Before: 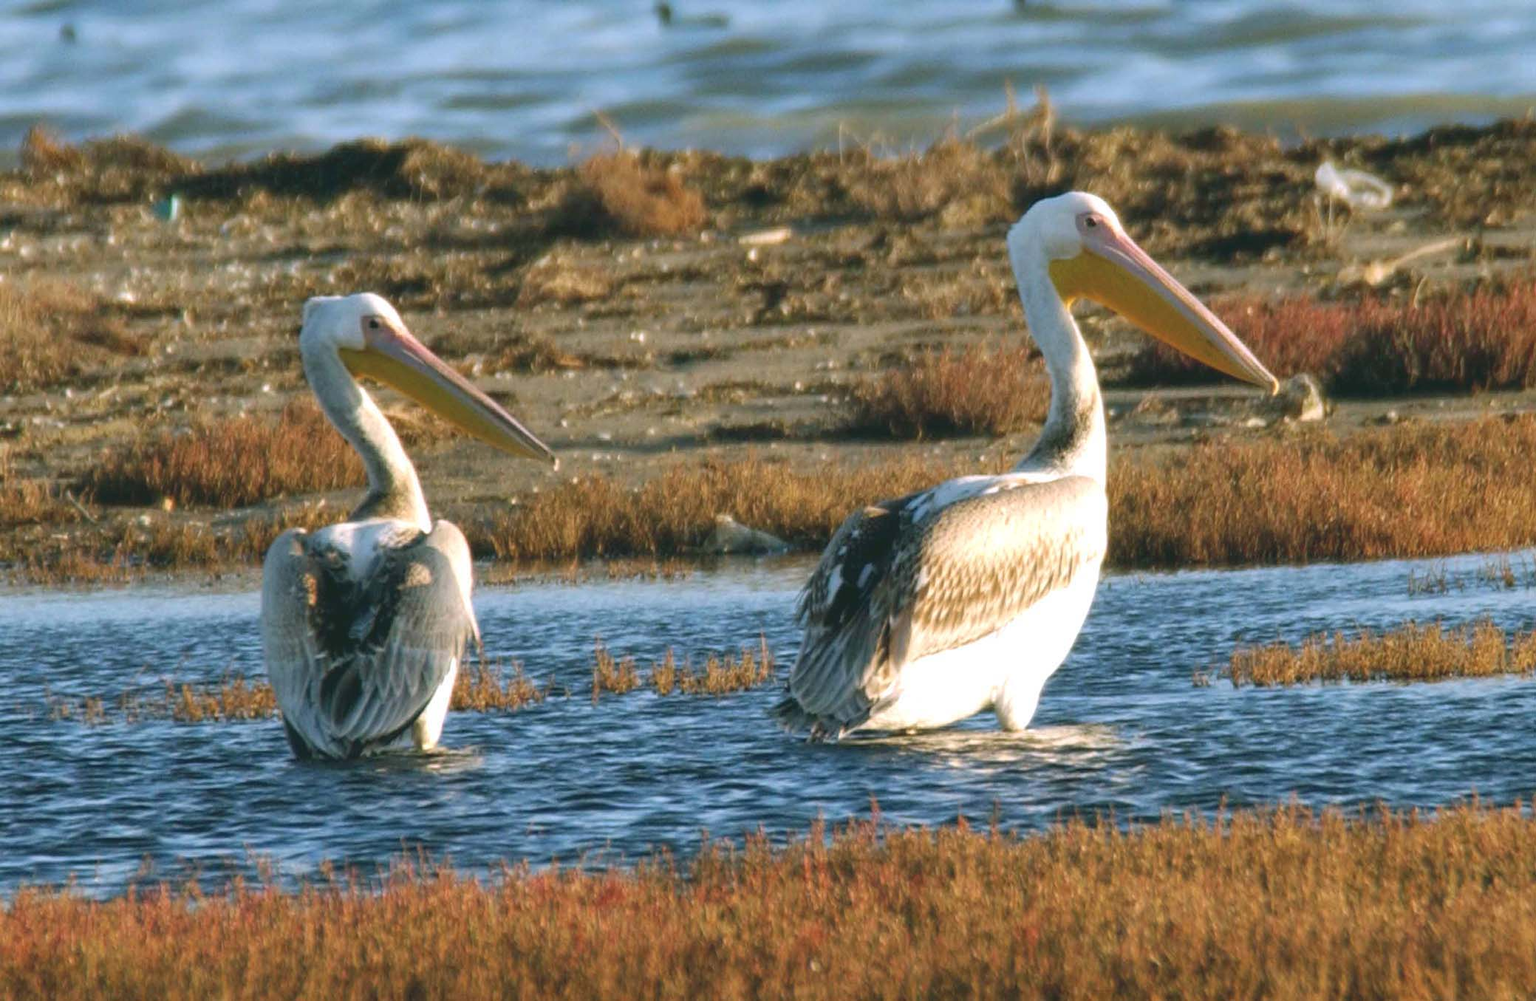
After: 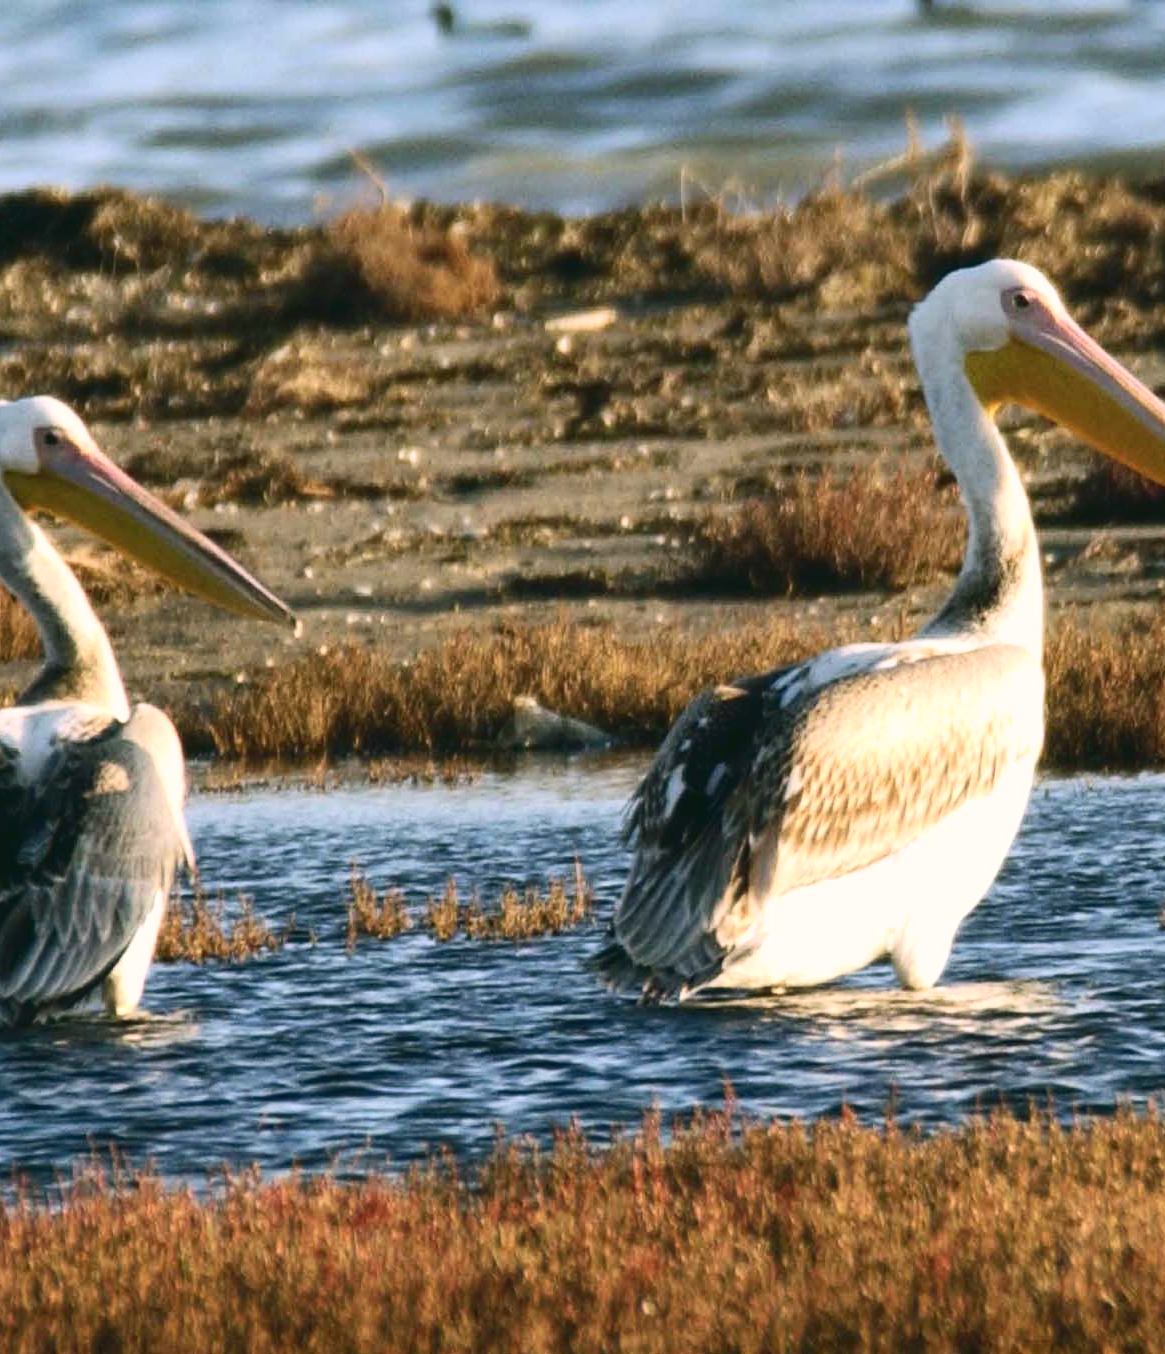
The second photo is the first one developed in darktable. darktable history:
sharpen: radius 2.913, amount 0.87, threshold 47.502
contrast brightness saturation: contrast 0.279
color correction: highlights a* 3.65, highlights b* 5.11
crop: left 21.886%, right 22.046%, bottom 0.007%
